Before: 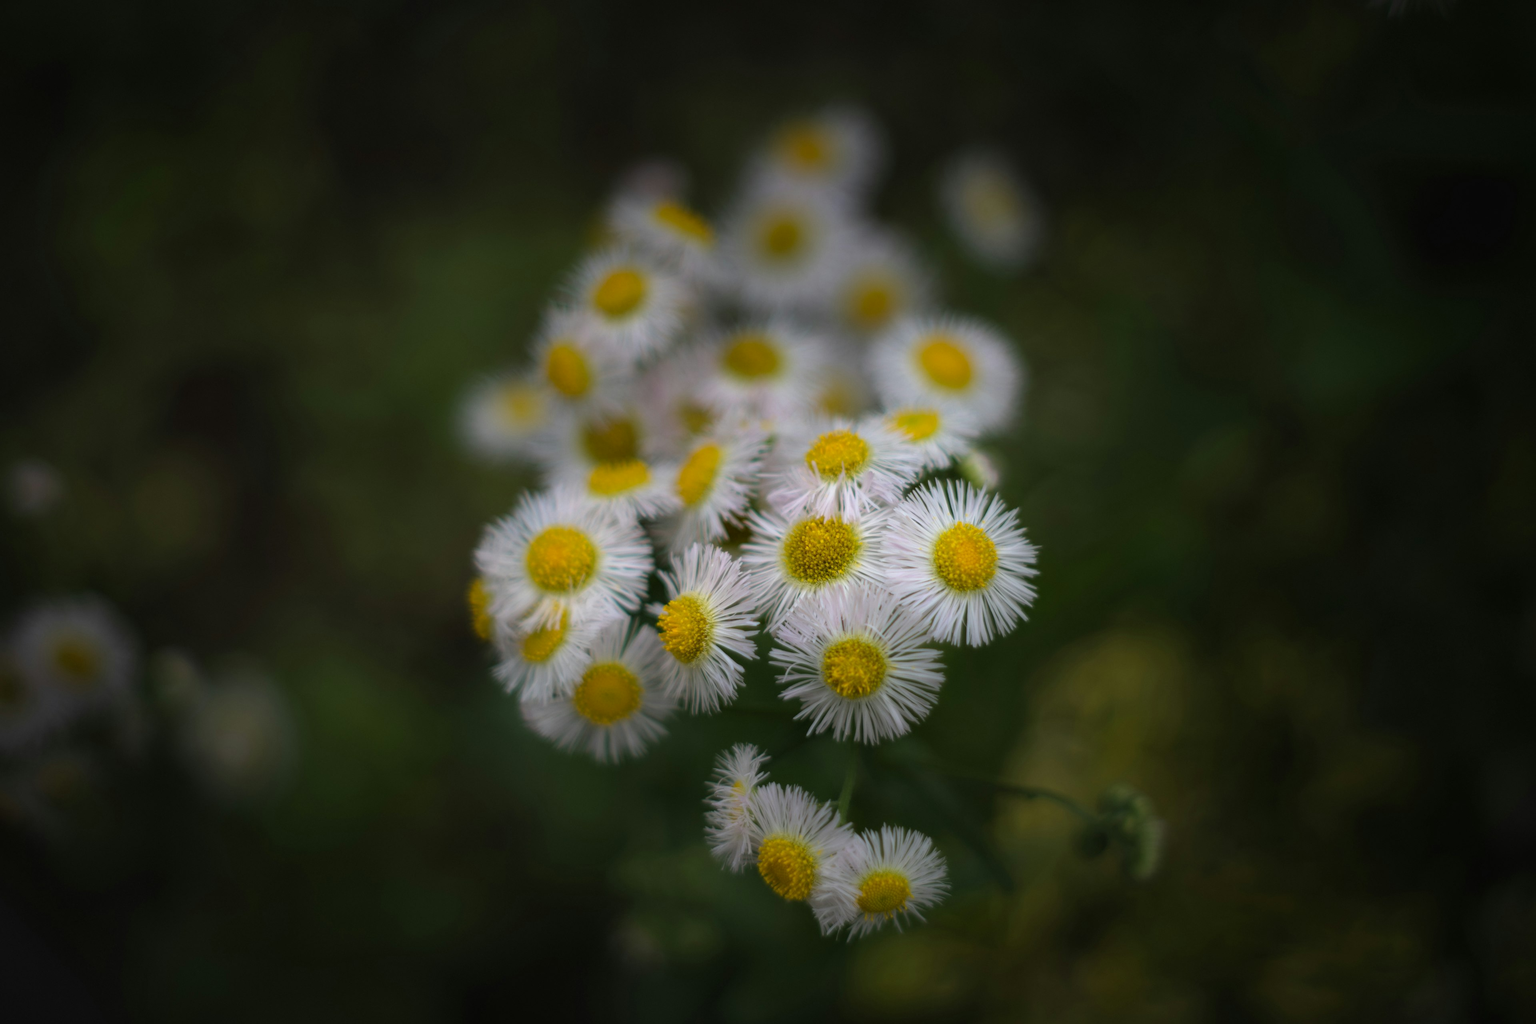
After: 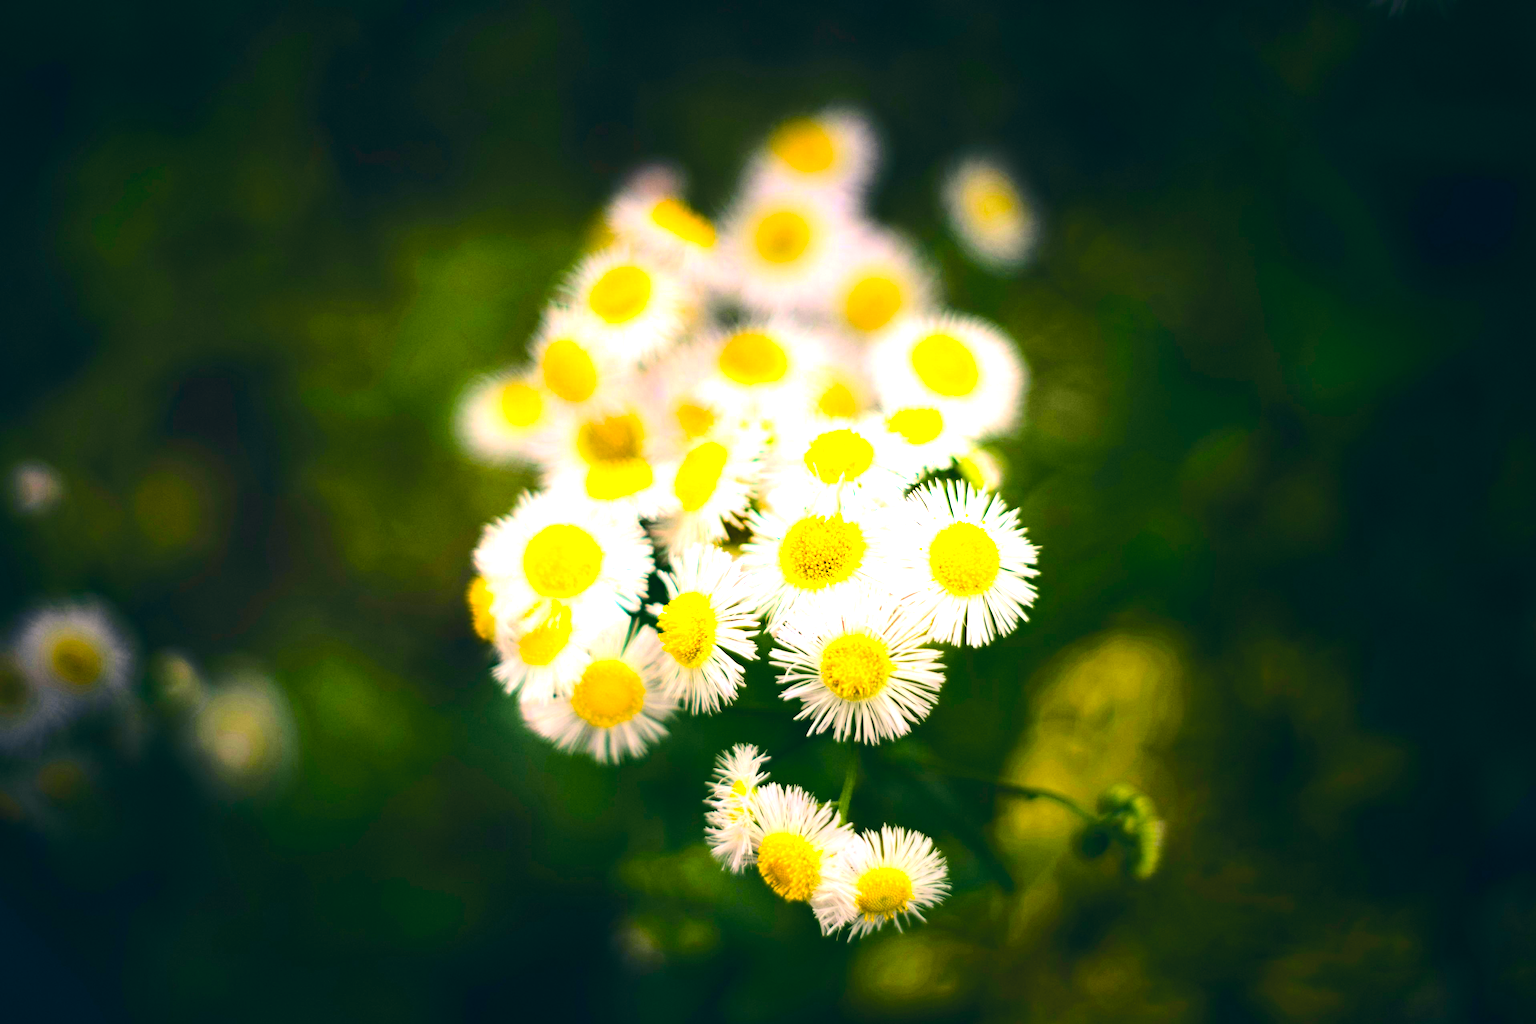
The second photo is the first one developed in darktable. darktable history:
exposure: exposure 2.004 EV, compensate highlight preservation false
base curve: curves: ch0 [(0, 0) (0.073, 0.04) (0.157, 0.139) (0.492, 0.492) (0.758, 0.758) (1, 1)], exposure shift 0.567
color balance rgb: highlights gain › chroma 1.378%, highlights gain › hue 51.39°, perceptual saturation grading › global saturation 36.516%, perceptual saturation grading › shadows 35.272%, perceptual brilliance grading › highlights 16.24%, perceptual brilliance grading › shadows -14.143%
color correction: highlights a* 10.3, highlights b* 14.74, shadows a* -9.67, shadows b* -14.97
contrast brightness saturation: contrast 0.2, brightness 0.161, saturation 0.216
haze removal: compatibility mode true
